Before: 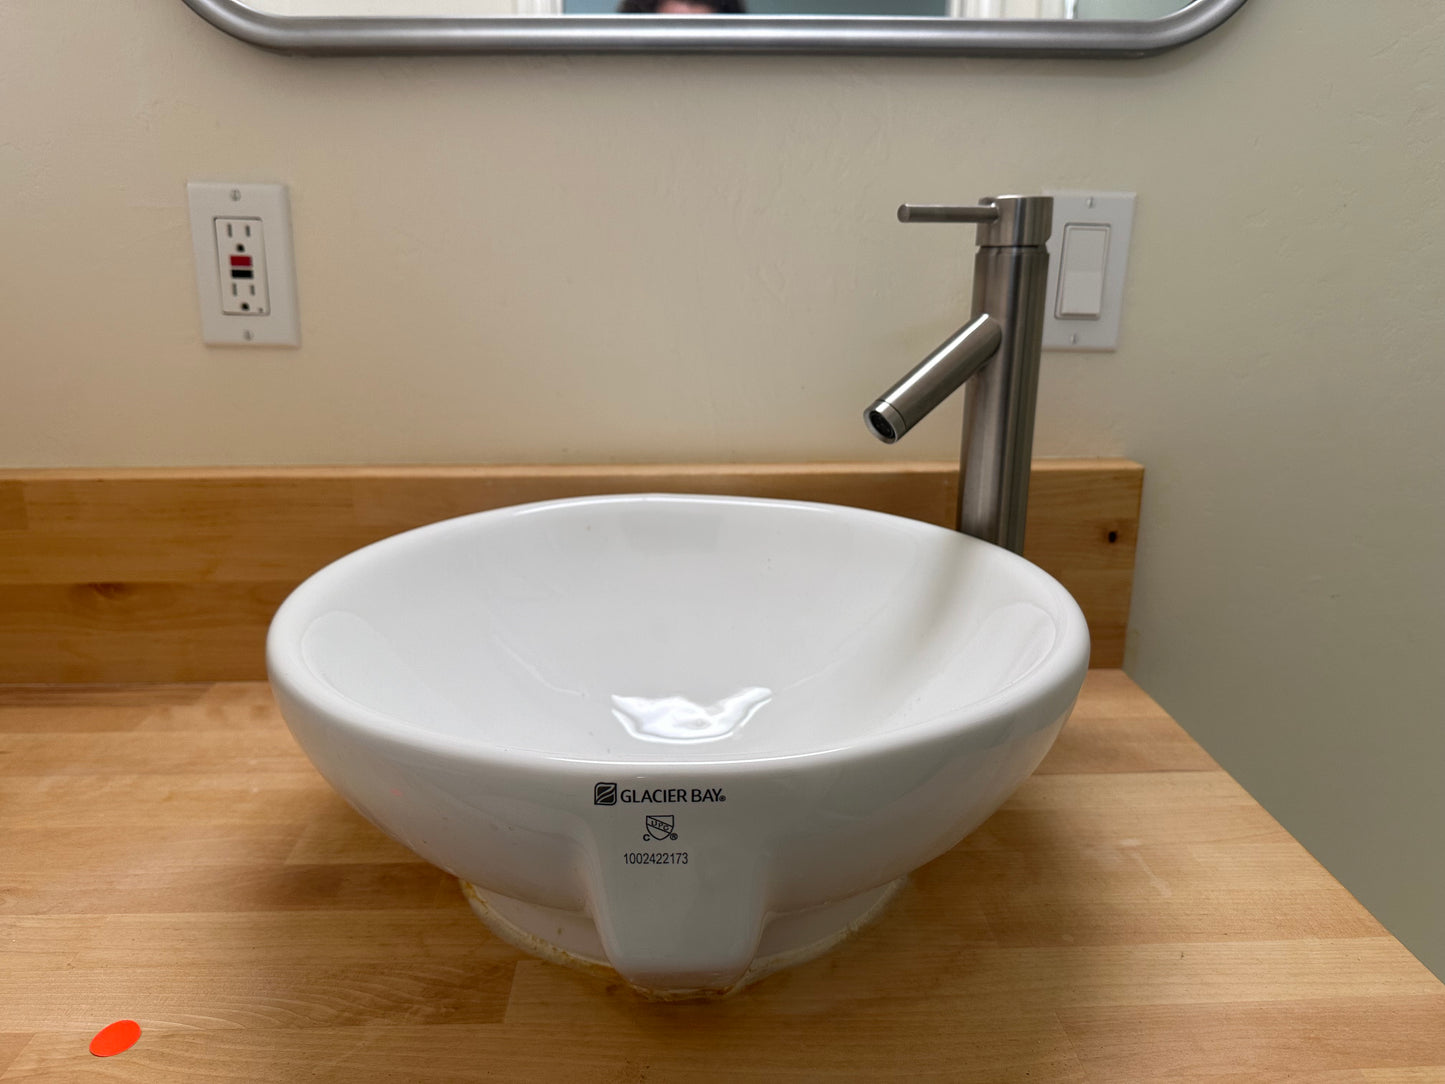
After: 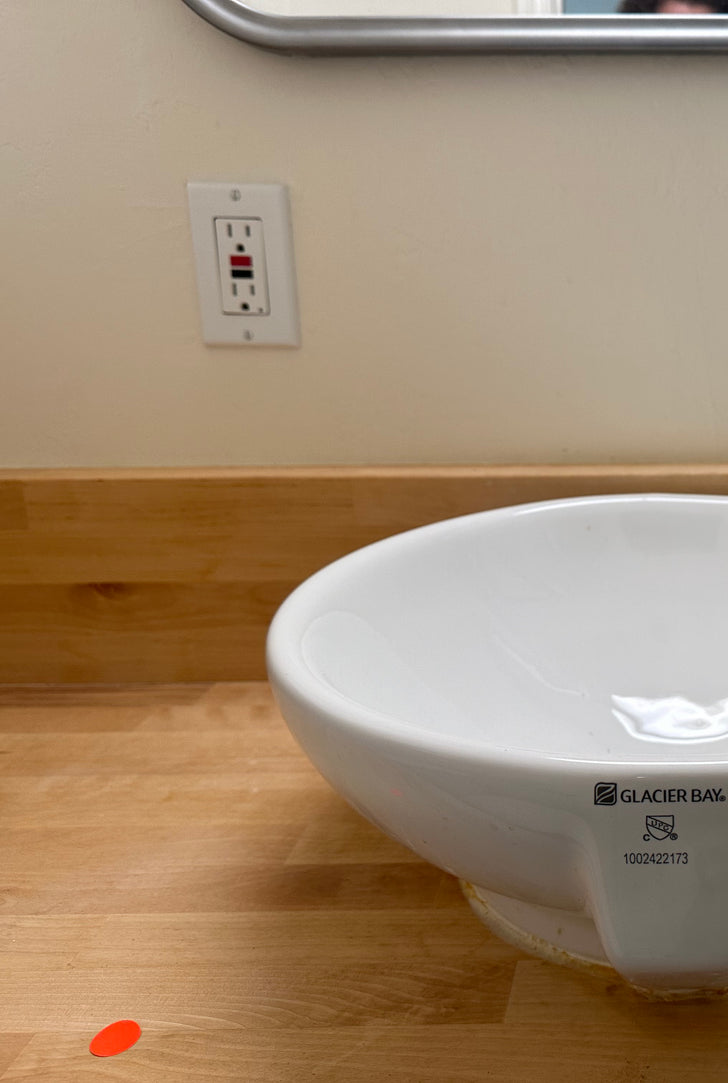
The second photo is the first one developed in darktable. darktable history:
crop and rotate: left 0.035%, top 0%, right 49.583%
